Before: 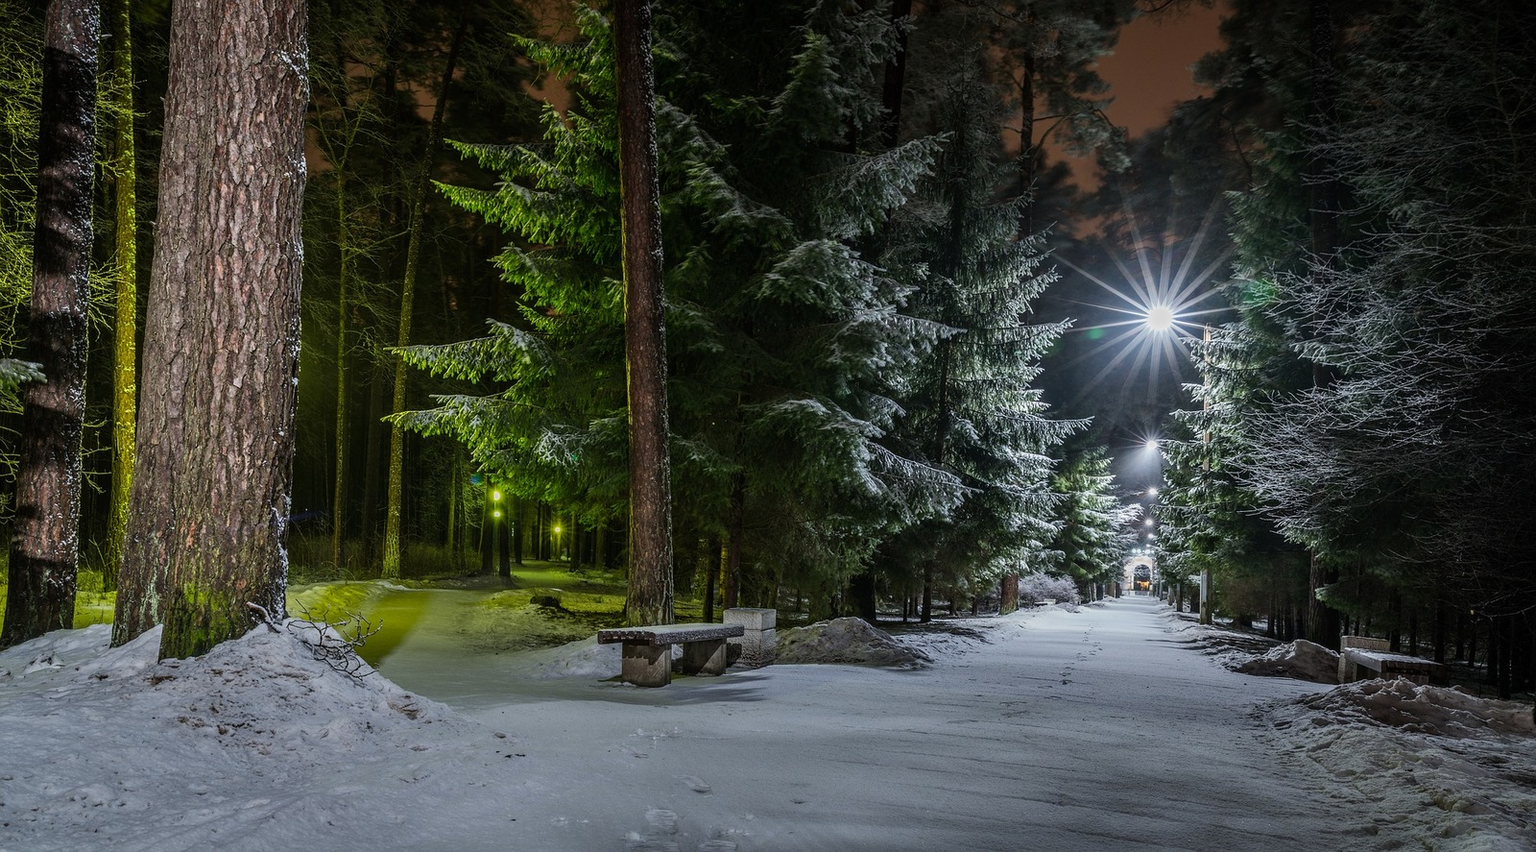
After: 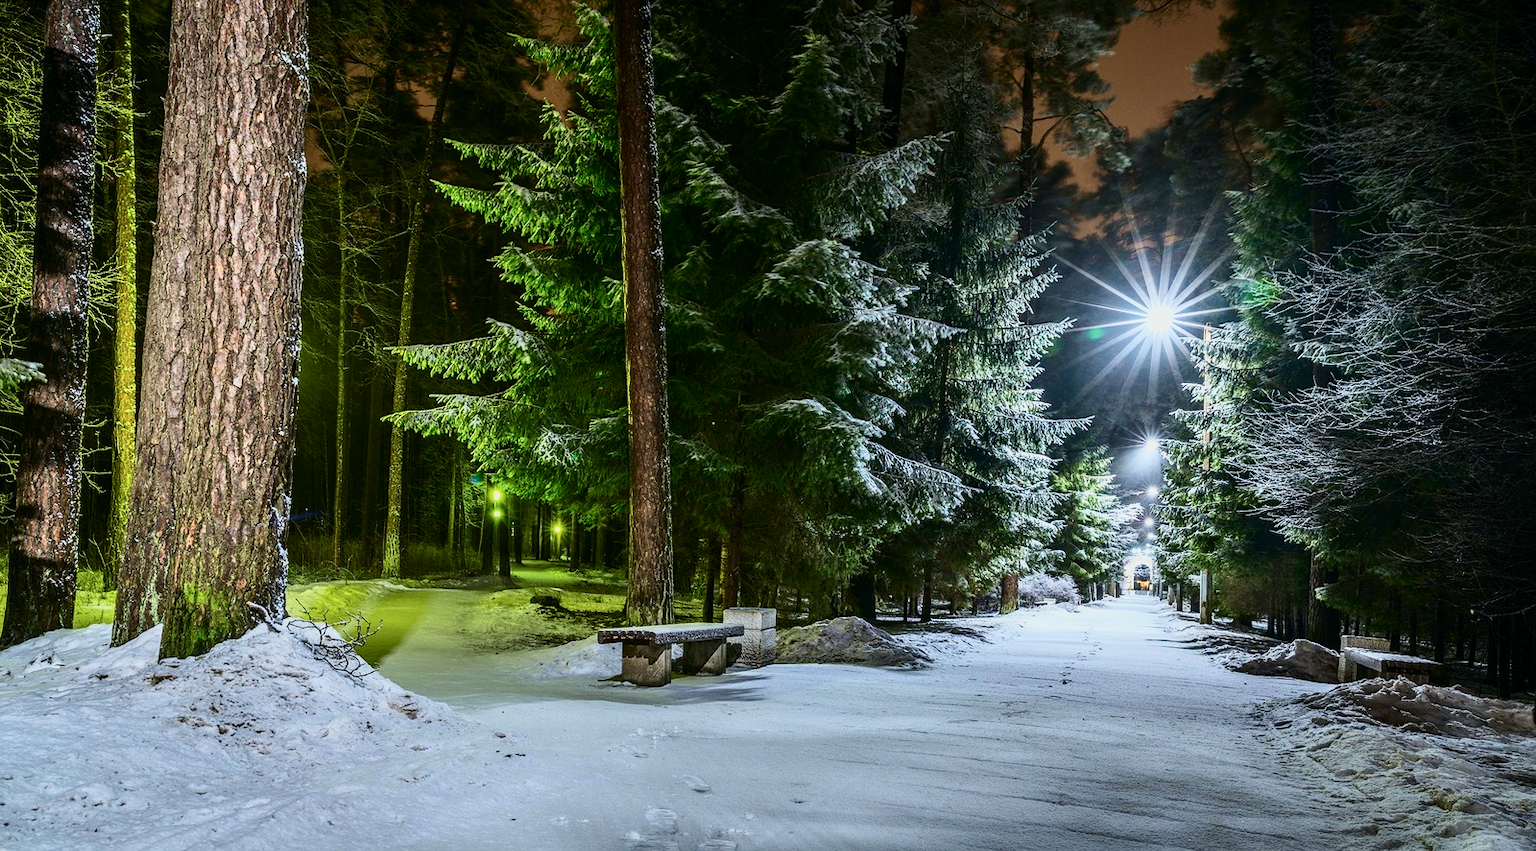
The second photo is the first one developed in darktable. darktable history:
base curve: curves: ch0 [(0, 0) (0.088, 0.125) (0.176, 0.251) (0.354, 0.501) (0.613, 0.749) (1, 0.877)], preserve colors none
tone curve: curves: ch0 [(0, 0) (0.114, 0.083) (0.291, 0.3) (0.447, 0.535) (0.602, 0.712) (0.772, 0.864) (0.999, 0.978)]; ch1 [(0, 0) (0.389, 0.352) (0.458, 0.433) (0.486, 0.474) (0.509, 0.505) (0.535, 0.541) (0.555, 0.557) (0.677, 0.724) (1, 1)]; ch2 [(0, 0) (0.369, 0.388) (0.449, 0.431) (0.501, 0.5) (0.528, 0.552) (0.561, 0.596) (0.697, 0.721) (1, 1)], color space Lab, independent channels, preserve colors none
color zones: curves: ch1 [(0, 0.469) (0.01, 0.469) (0.12, 0.446) (0.248, 0.469) (0.5, 0.5) (0.748, 0.5) (0.99, 0.469) (1, 0.469)]
